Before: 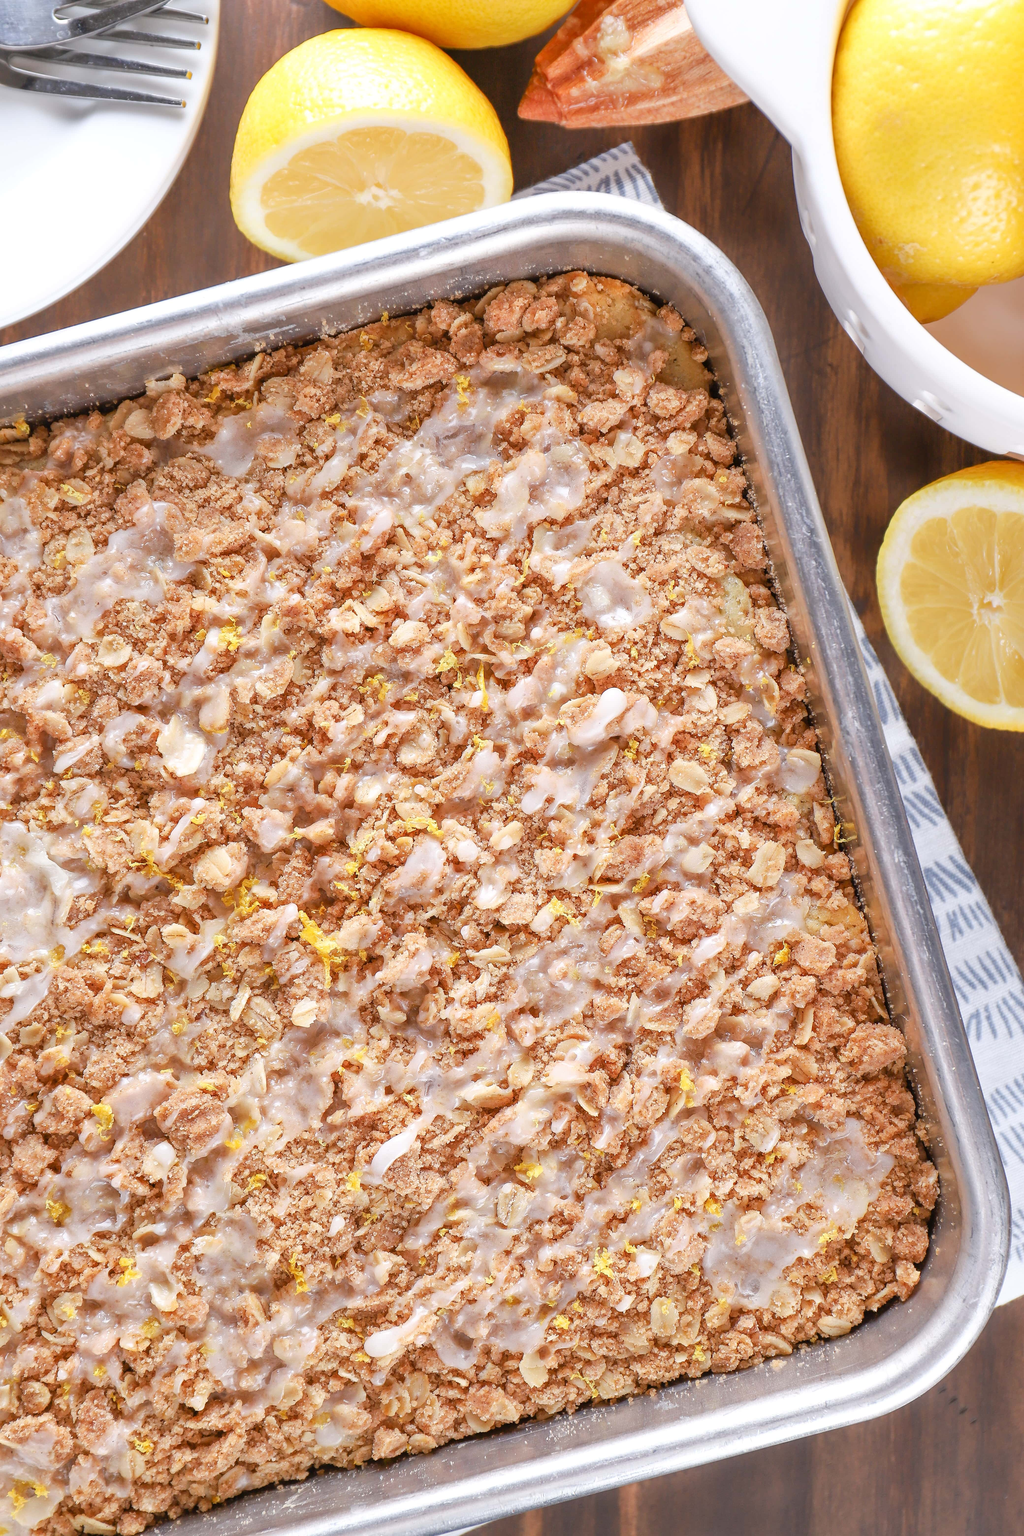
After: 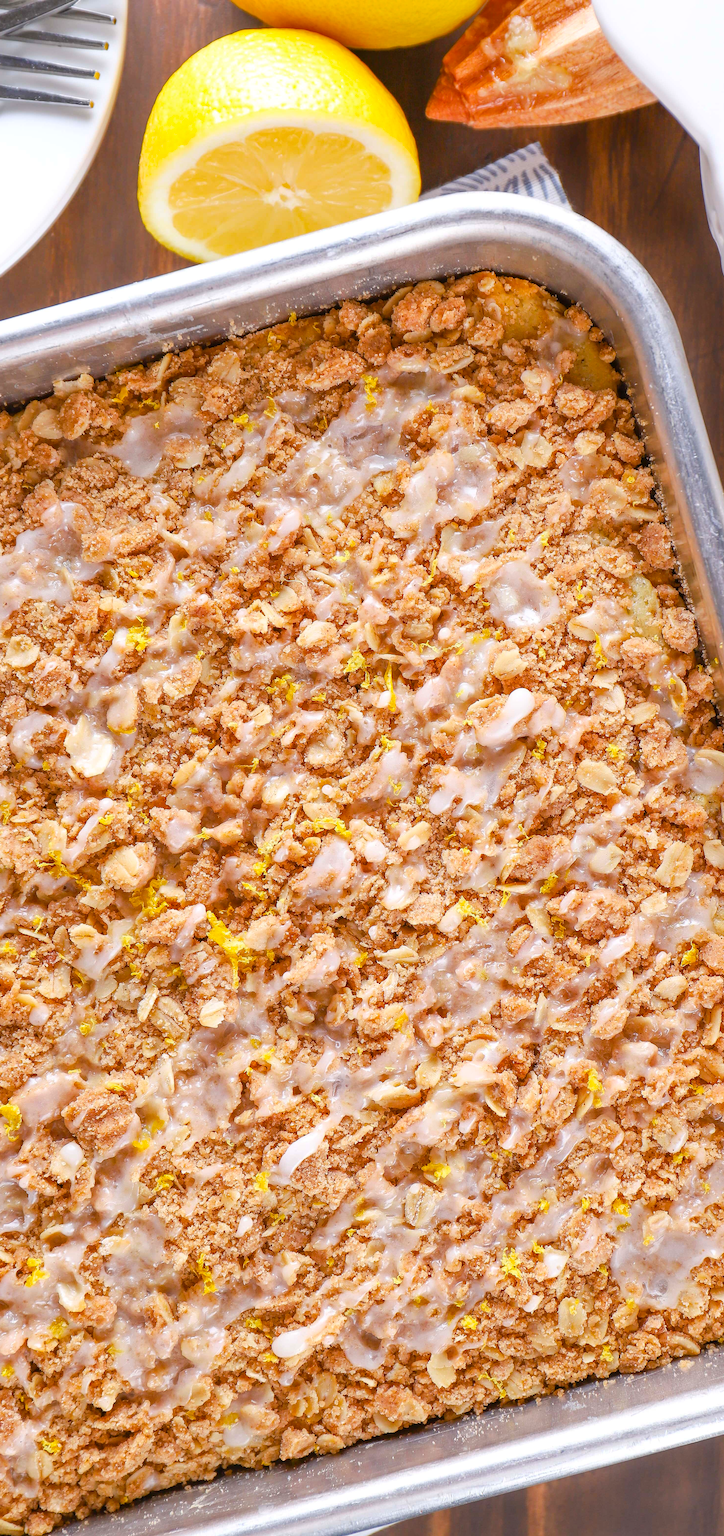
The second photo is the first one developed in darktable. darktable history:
crop and rotate: left 9.061%, right 20.142%
color balance rgb: perceptual saturation grading › global saturation 25%, global vibrance 20%
